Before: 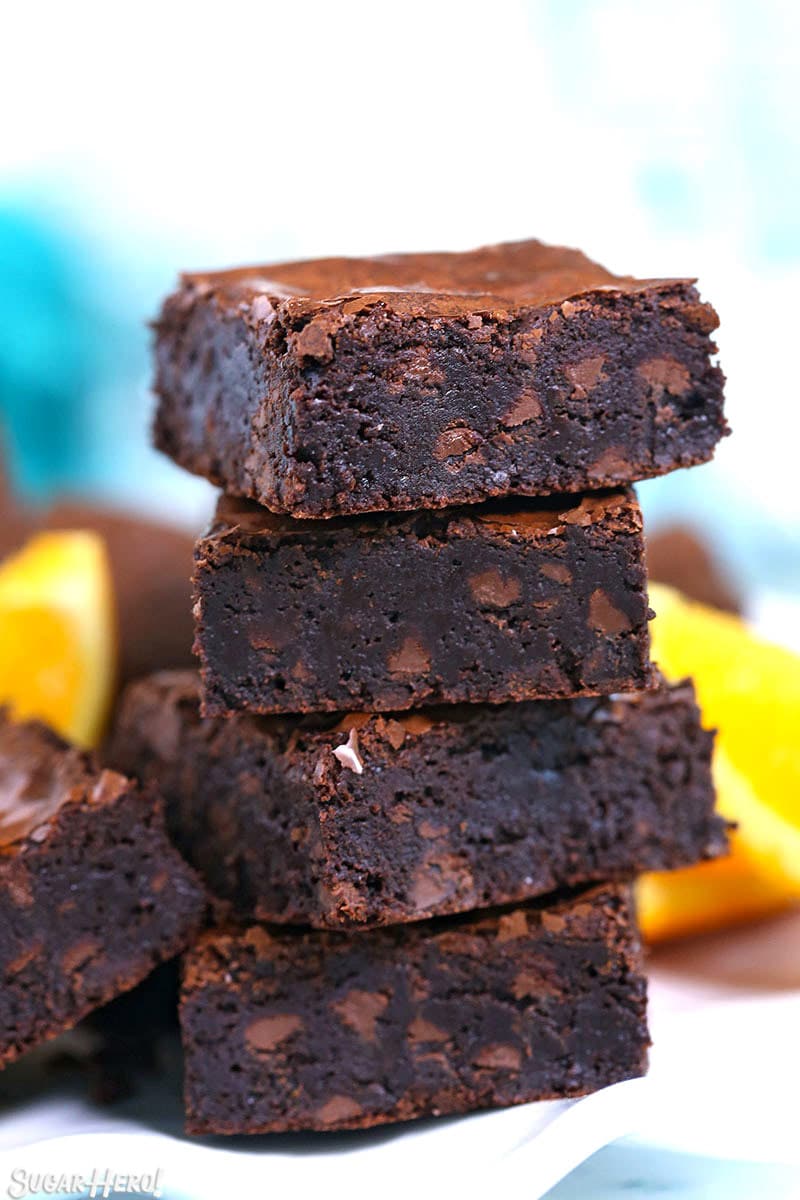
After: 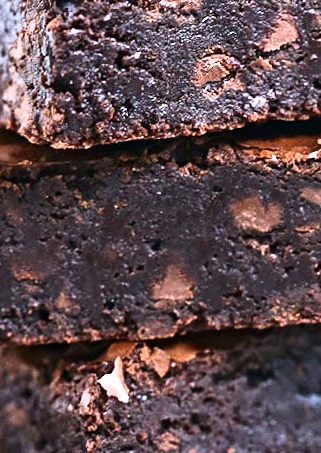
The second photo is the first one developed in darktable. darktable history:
exposure: black level correction 0, exposure 1.1 EV, compensate highlight preservation false
contrast brightness saturation: contrast 0.28
shadows and highlights: shadows 0, highlights 40
crop: left 30%, top 30%, right 30%, bottom 30%
color correction: saturation 0.85
rotate and perspective: rotation -1.42°, crop left 0.016, crop right 0.984, crop top 0.035, crop bottom 0.965
